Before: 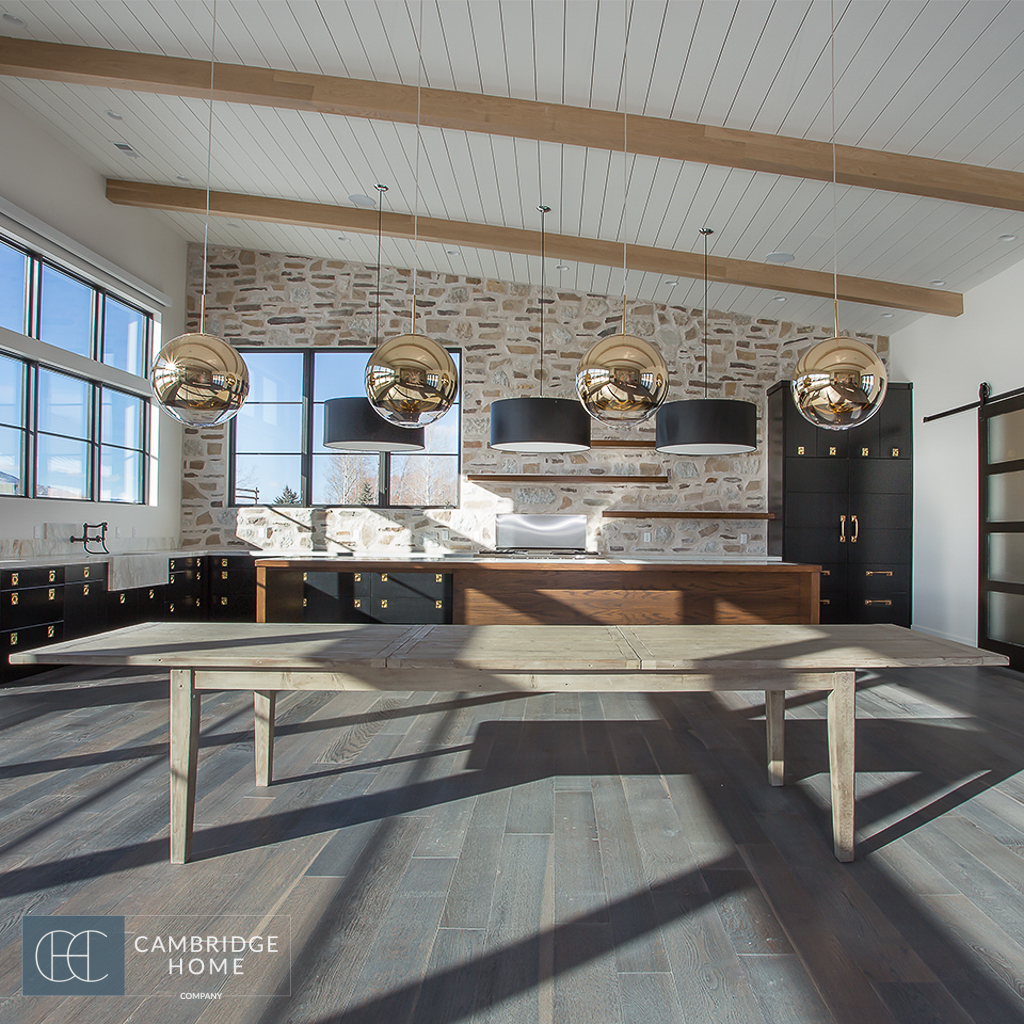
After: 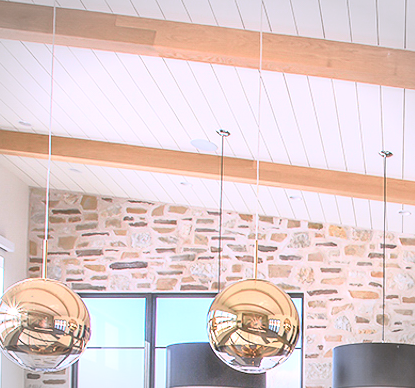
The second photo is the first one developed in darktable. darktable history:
crop: left 15.452%, top 5.459%, right 43.956%, bottom 56.62%
shadows and highlights: shadows 4.1, highlights -17.6, soften with gaussian
vignetting: fall-off start 100%, brightness -0.282, width/height ratio 1.31
contrast brightness saturation: contrast -0.15, brightness 0.05, saturation -0.12
tone curve: curves: ch0 [(0, 0.021) (0.049, 0.044) (0.152, 0.14) (0.328, 0.377) (0.473, 0.543) (0.663, 0.734) (0.84, 0.899) (1, 0.969)]; ch1 [(0, 0) (0.302, 0.331) (0.427, 0.433) (0.472, 0.47) (0.502, 0.503) (0.527, 0.524) (0.564, 0.591) (0.602, 0.632) (0.677, 0.701) (0.859, 0.885) (1, 1)]; ch2 [(0, 0) (0.33, 0.301) (0.447, 0.44) (0.487, 0.496) (0.502, 0.516) (0.535, 0.563) (0.565, 0.6) (0.618, 0.629) (1, 1)], color space Lab, independent channels, preserve colors none
white balance: red 1.066, blue 1.119
exposure: black level correction 0, exposure 1.388 EV, compensate exposure bias true, compensate highlight preservation false
